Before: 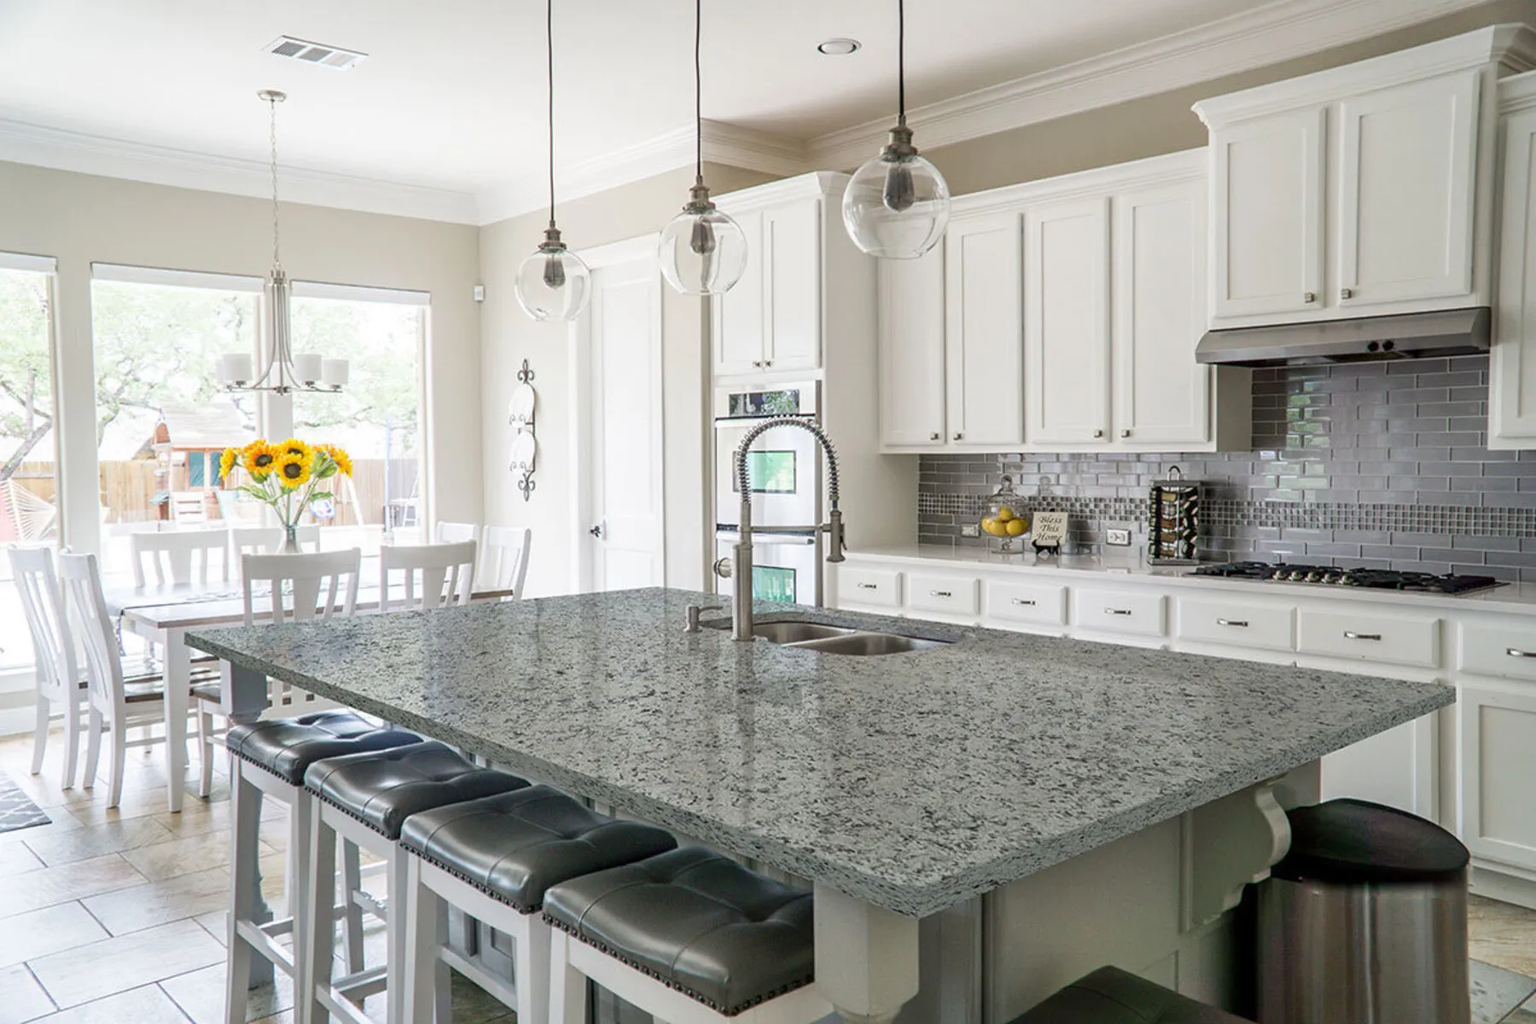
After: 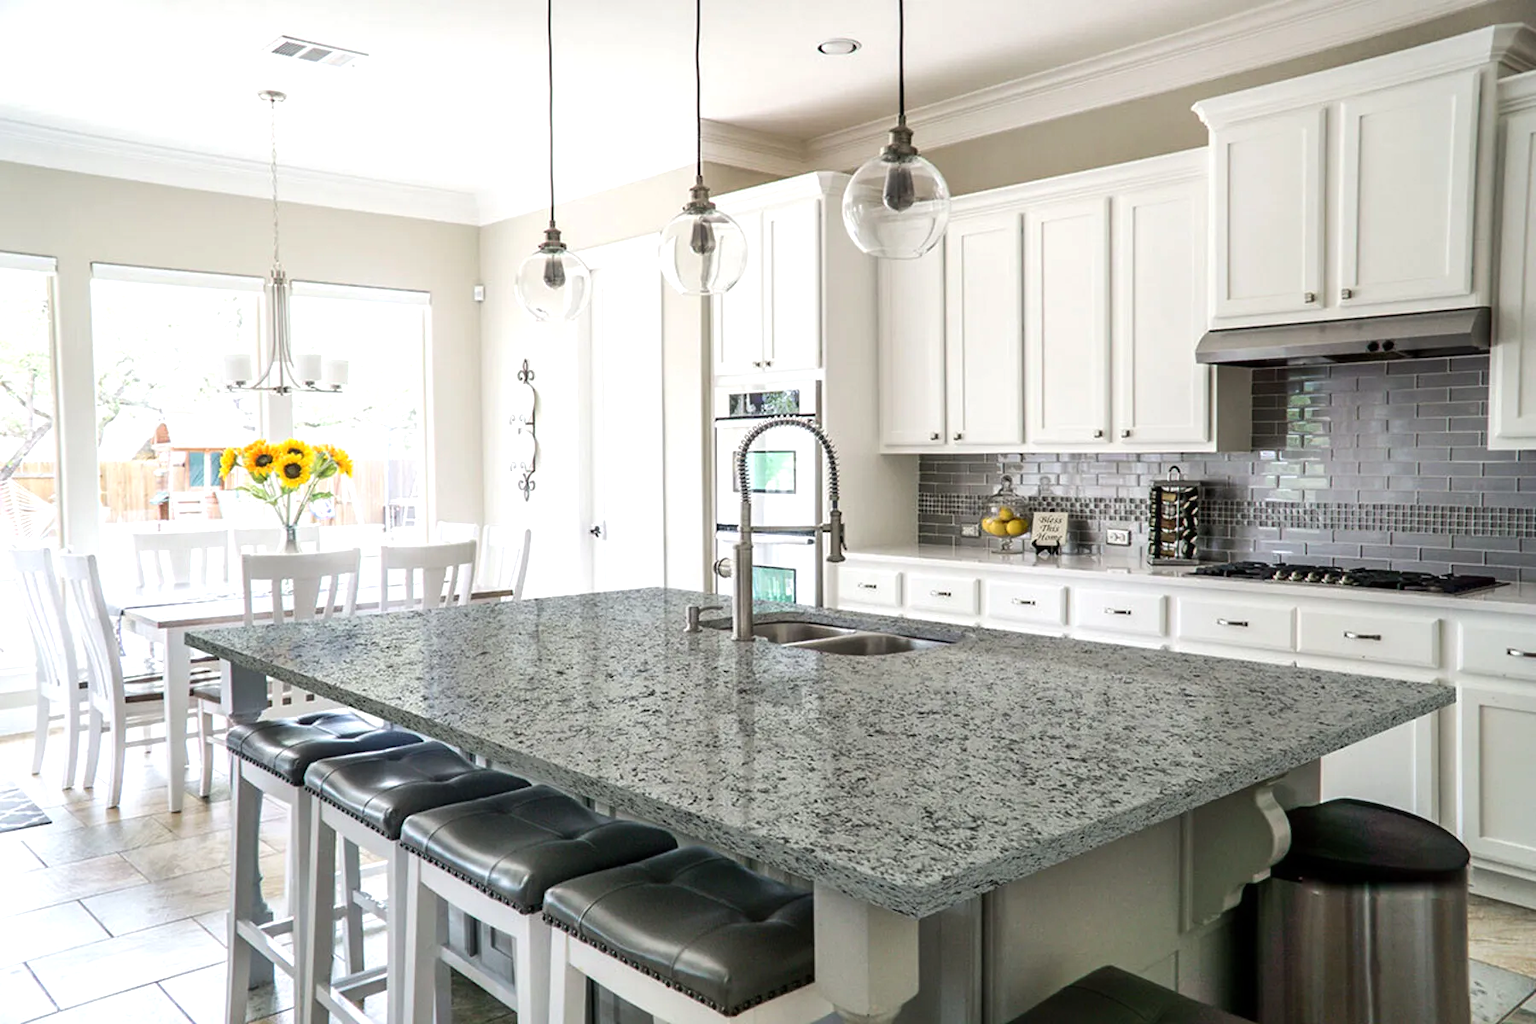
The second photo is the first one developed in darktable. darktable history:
tone equalizer: -8 EV -0.418 EV, -7 EV -0.402 EV, -6 EV -0.329 EV, -5 EV -0.188 EV, -3 EV 0.232 EV, -2 EV 0.348 EV, -1 EV 0.411 EV, +0 EV 0.438 EV, edges refinement/feathering 500, mask exposure compensation -1.57 EV, preserve details no
